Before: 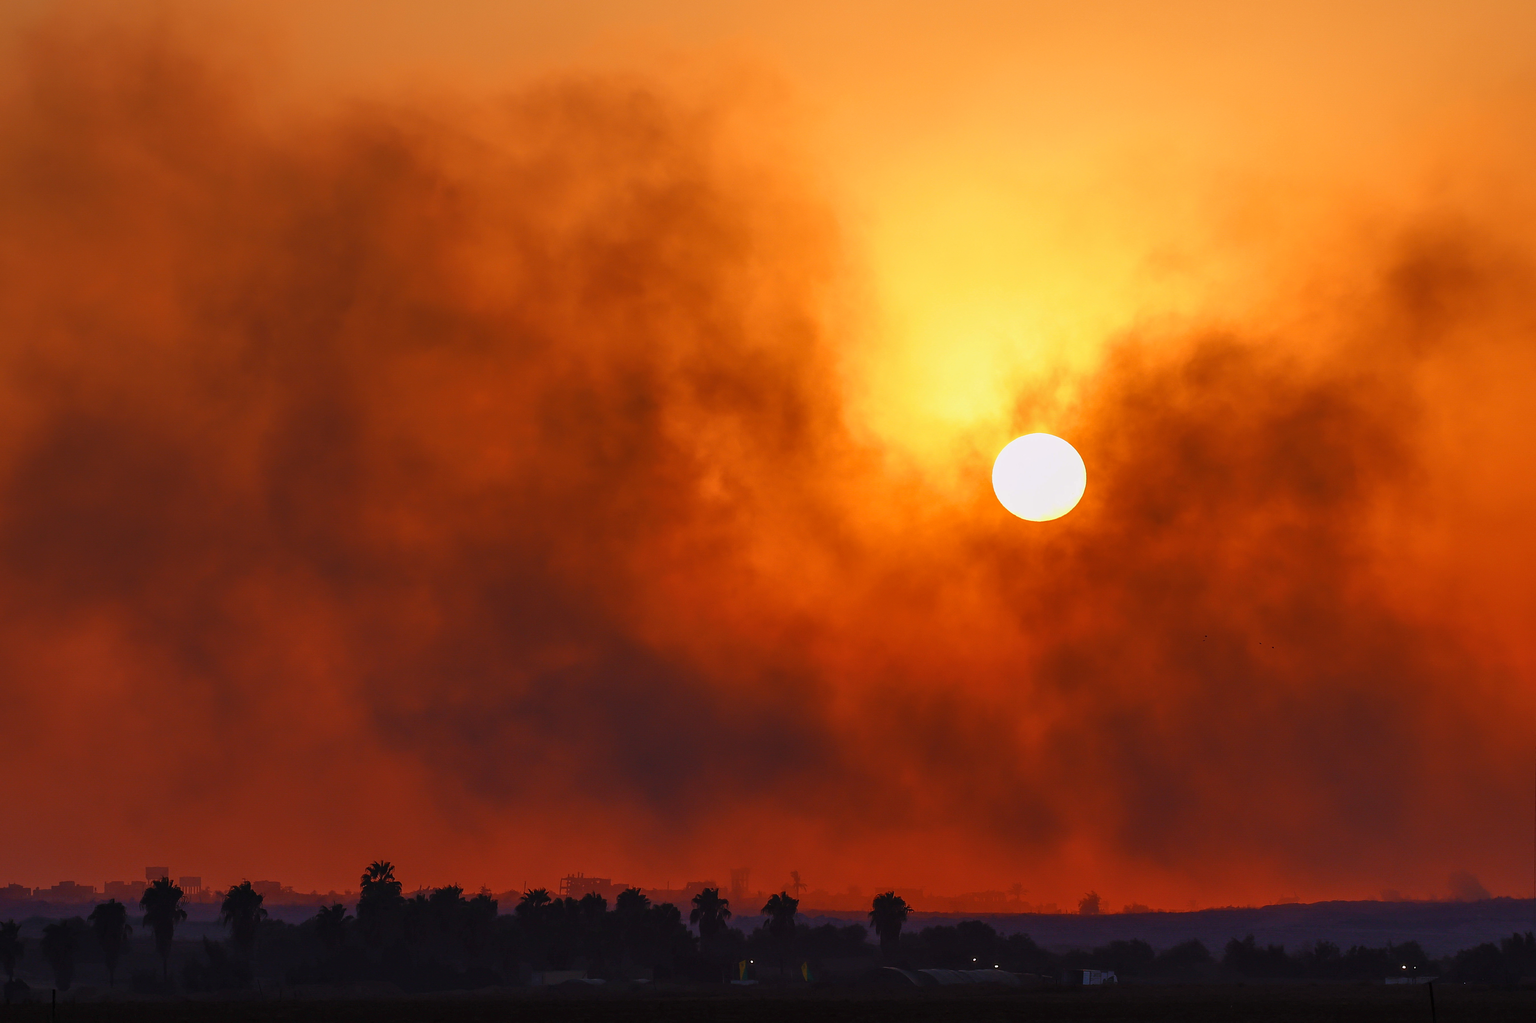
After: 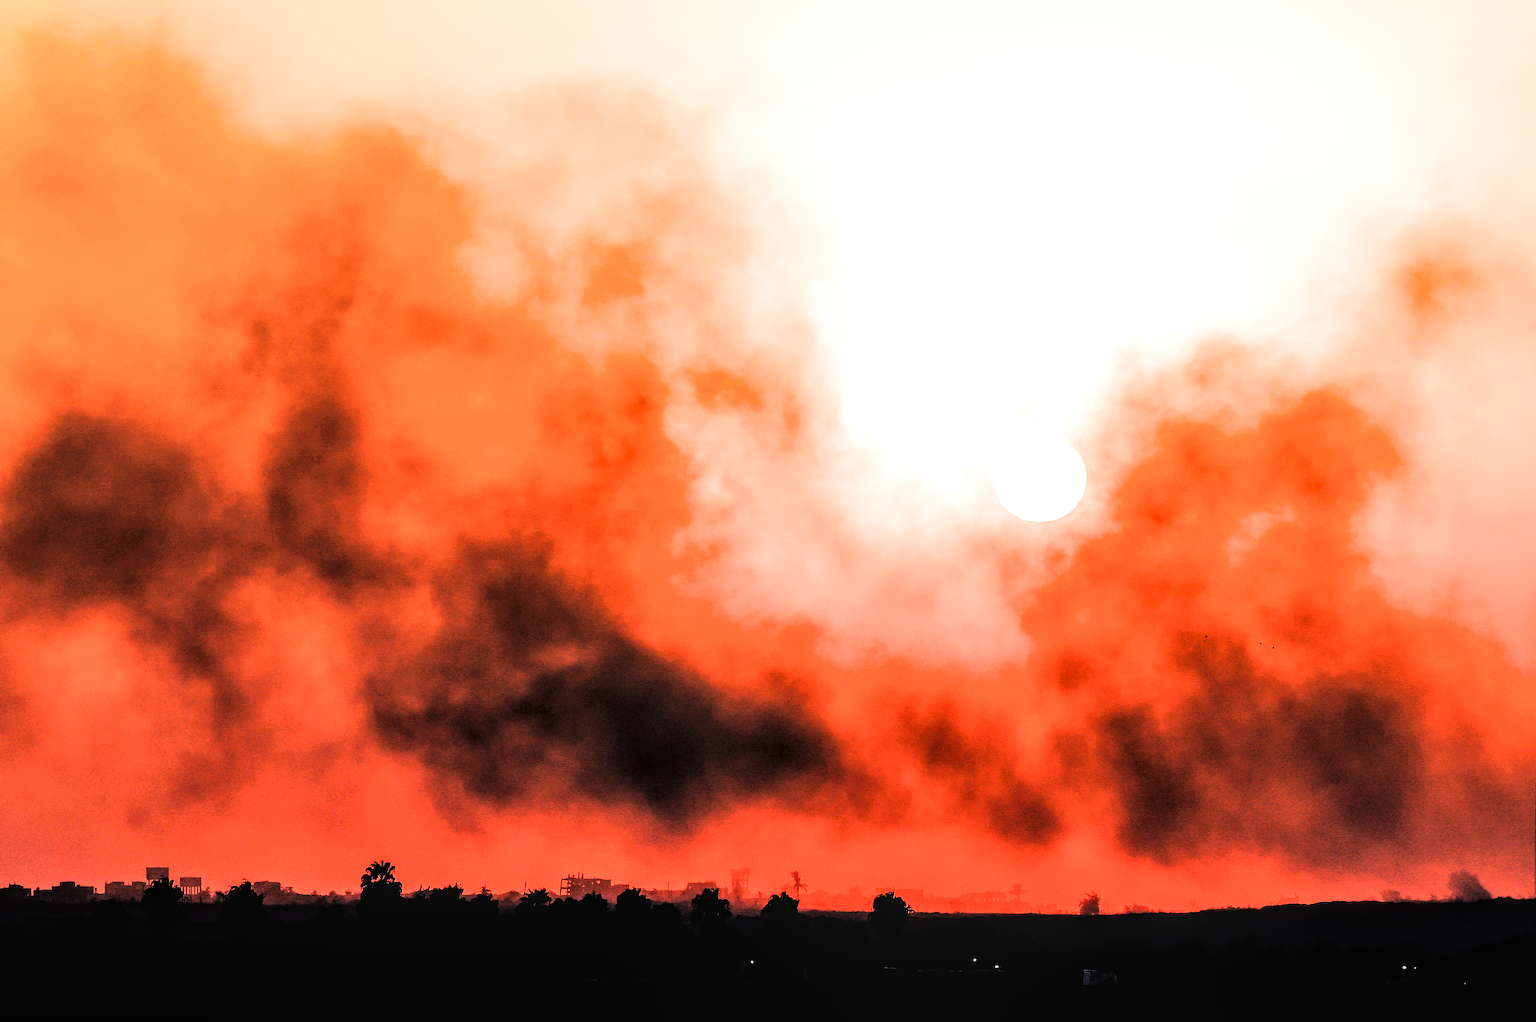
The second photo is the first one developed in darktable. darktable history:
tone curve: curves: ch0 [(0, 0) (0.16, 0.055) (0.506, 0.762) (1, 1.024)], color space Lab, linked channels, preserve colors none
filmic rgb: black relative exposure -3.75 EV, white relative exposure 2.4 EV, dynamic range scaling -50%, hardness 3.42, latitude 30%, contrast 1.8
exposure: exposure 1 EV, compensate highlight preservation false
local contrast: on, module defaults
